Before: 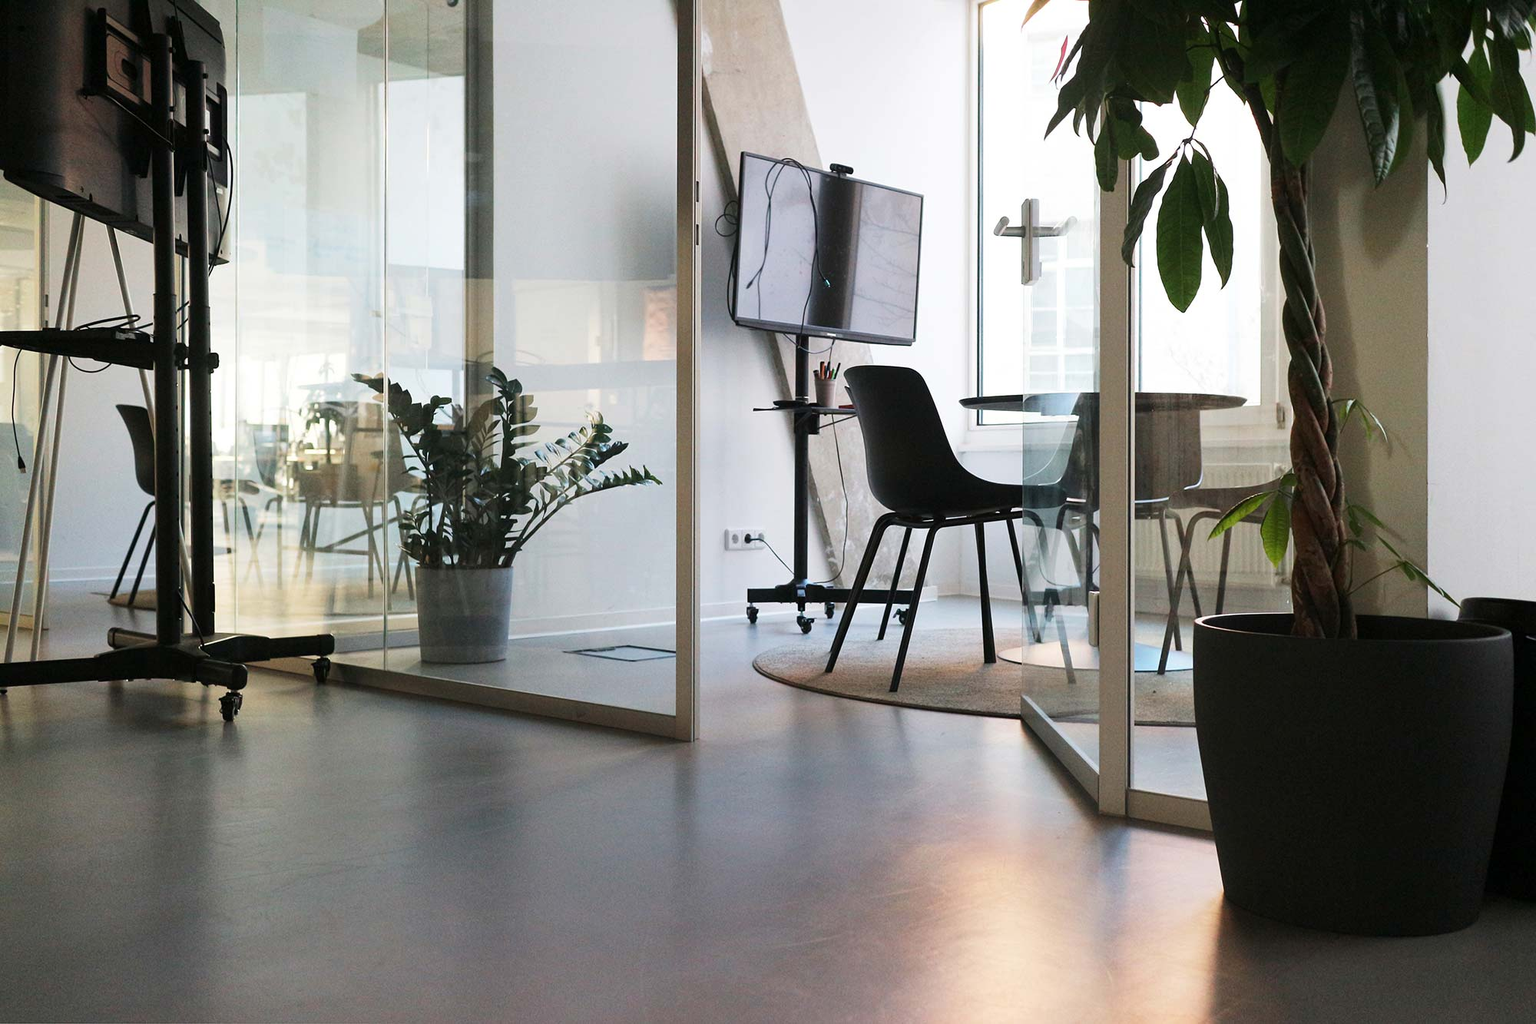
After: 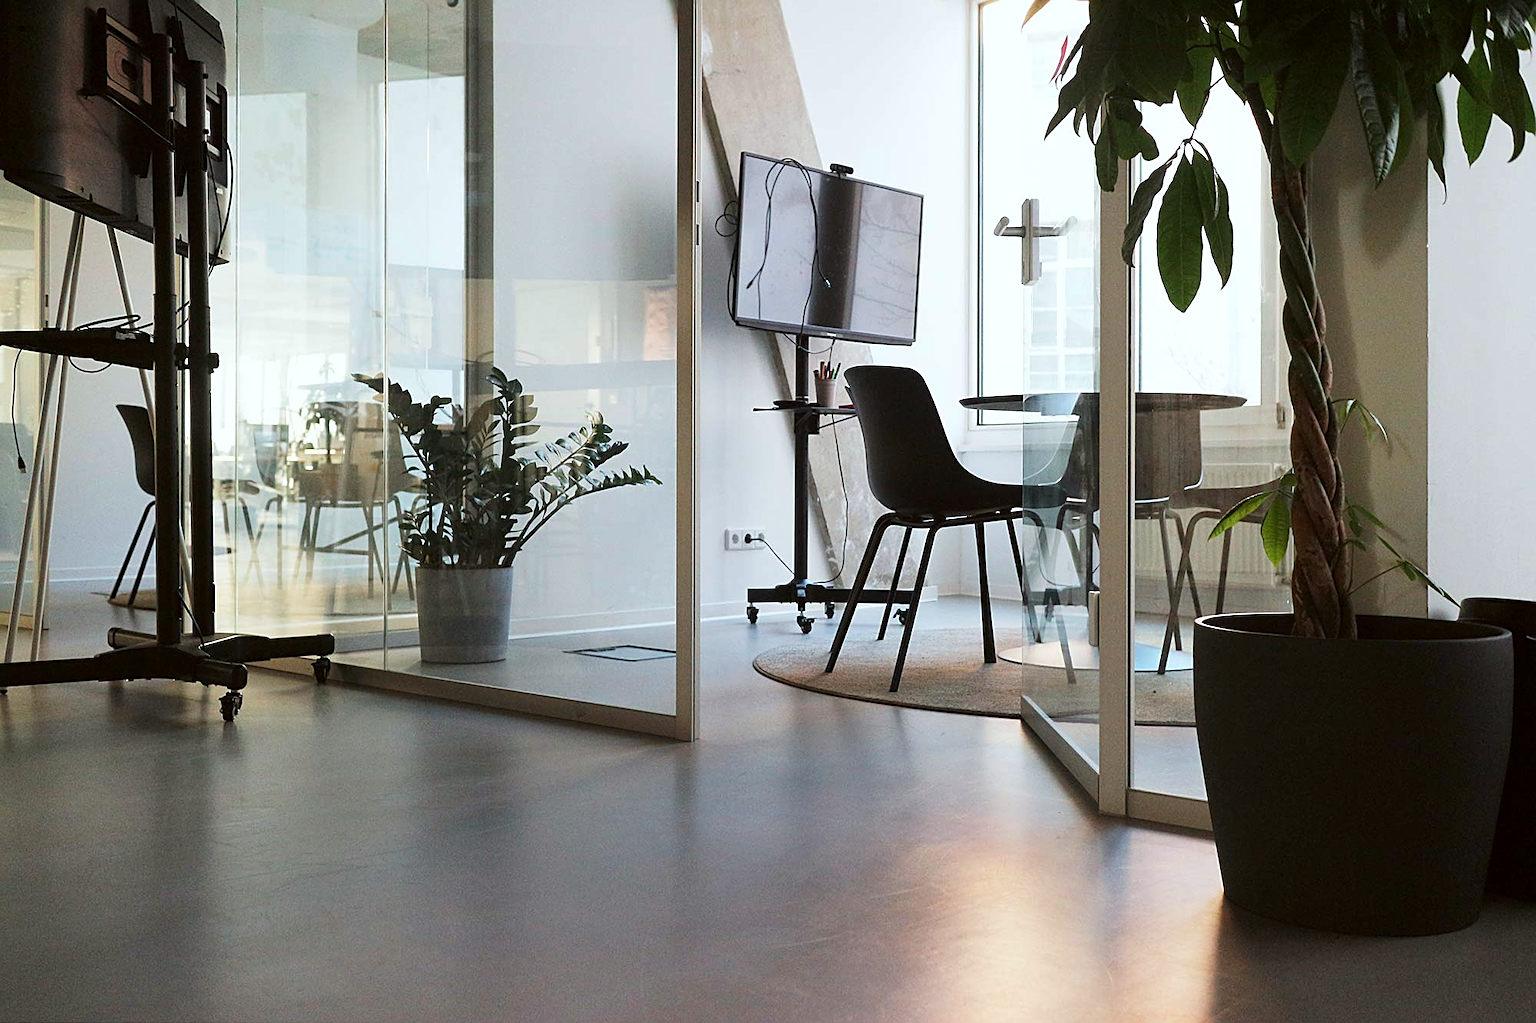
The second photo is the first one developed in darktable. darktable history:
sharpen: on, module defaults
color correction: highlights a* -3, highlights b* -2.14, shadows a* 2.43, shadows b* 2.95
